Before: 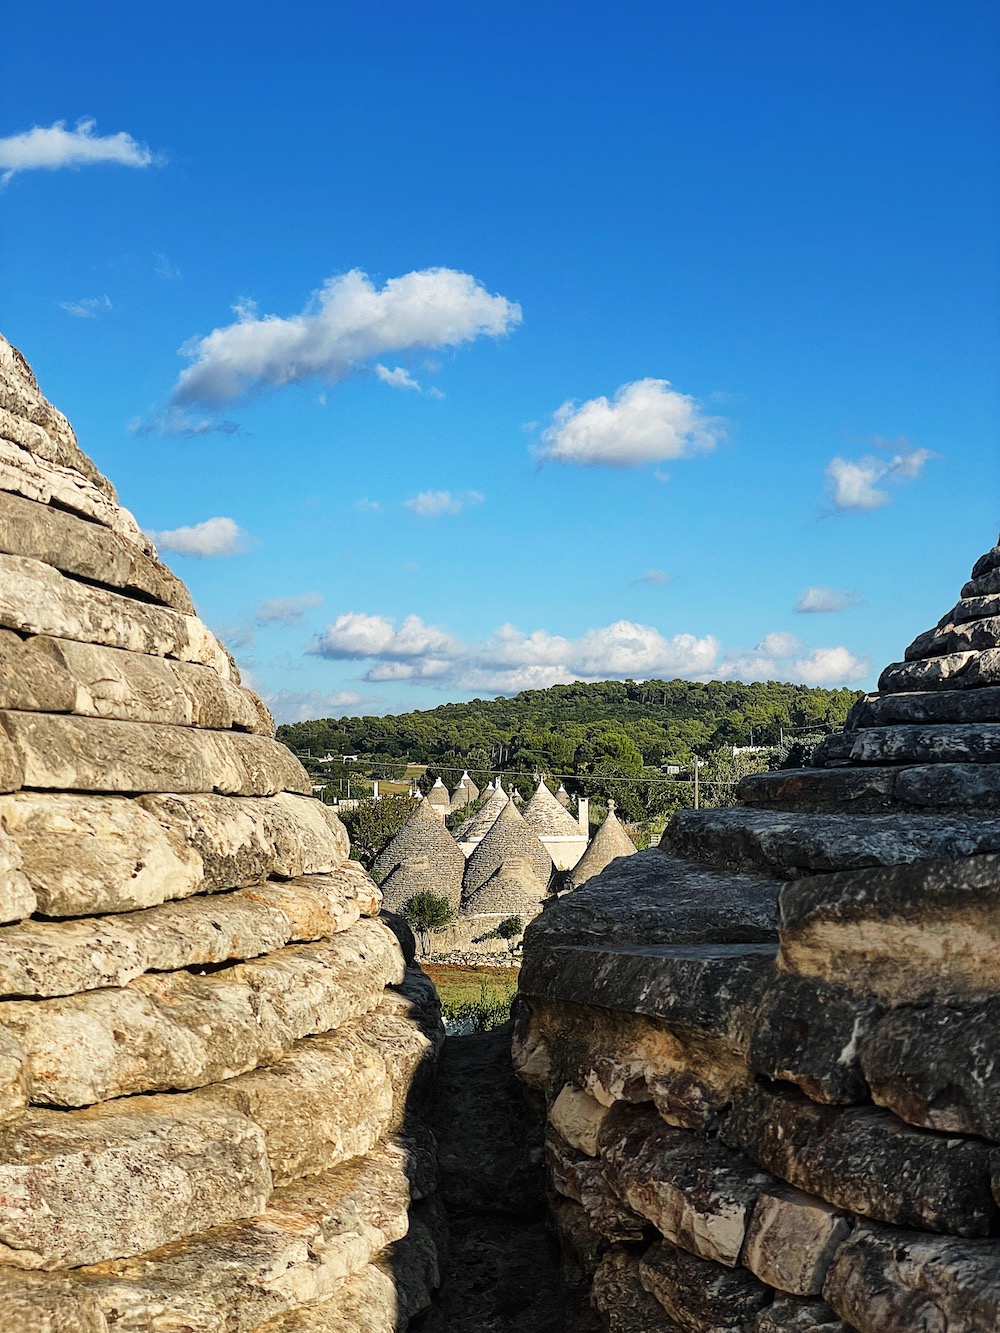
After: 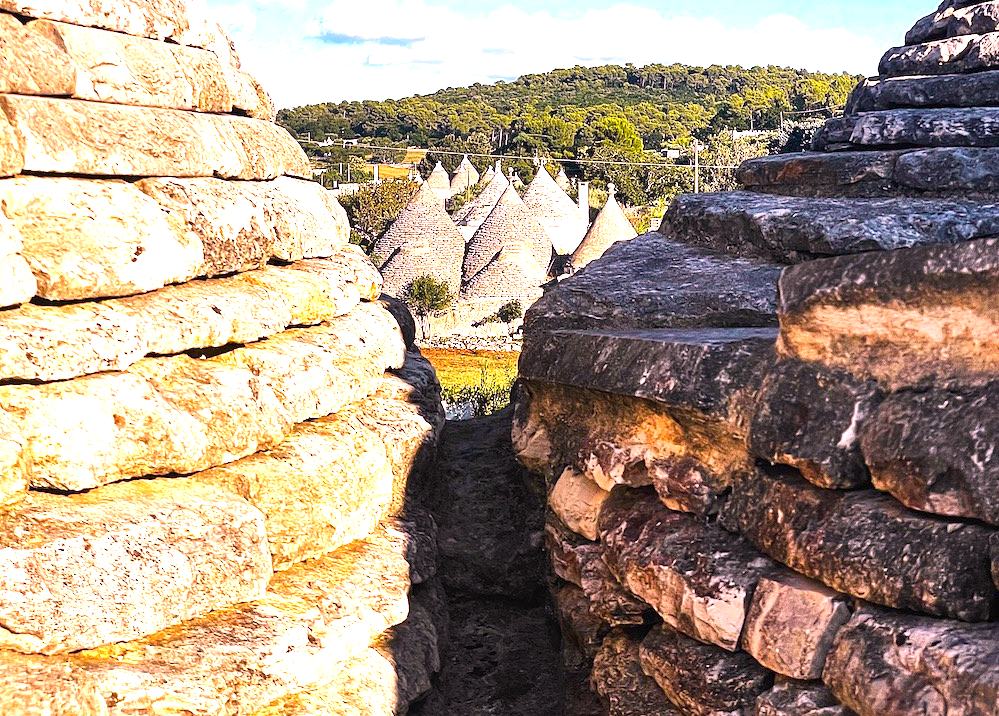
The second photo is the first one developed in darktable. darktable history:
color balance rgb: perceptual saturation grading › global saturation 20%, global vibrance 20%
white balance: red 1.188, blue 1.11
exposure: black level correction 0, exposure 1.4 EV, compensate highlight preservation false
crop and rotate: top 46.237%
